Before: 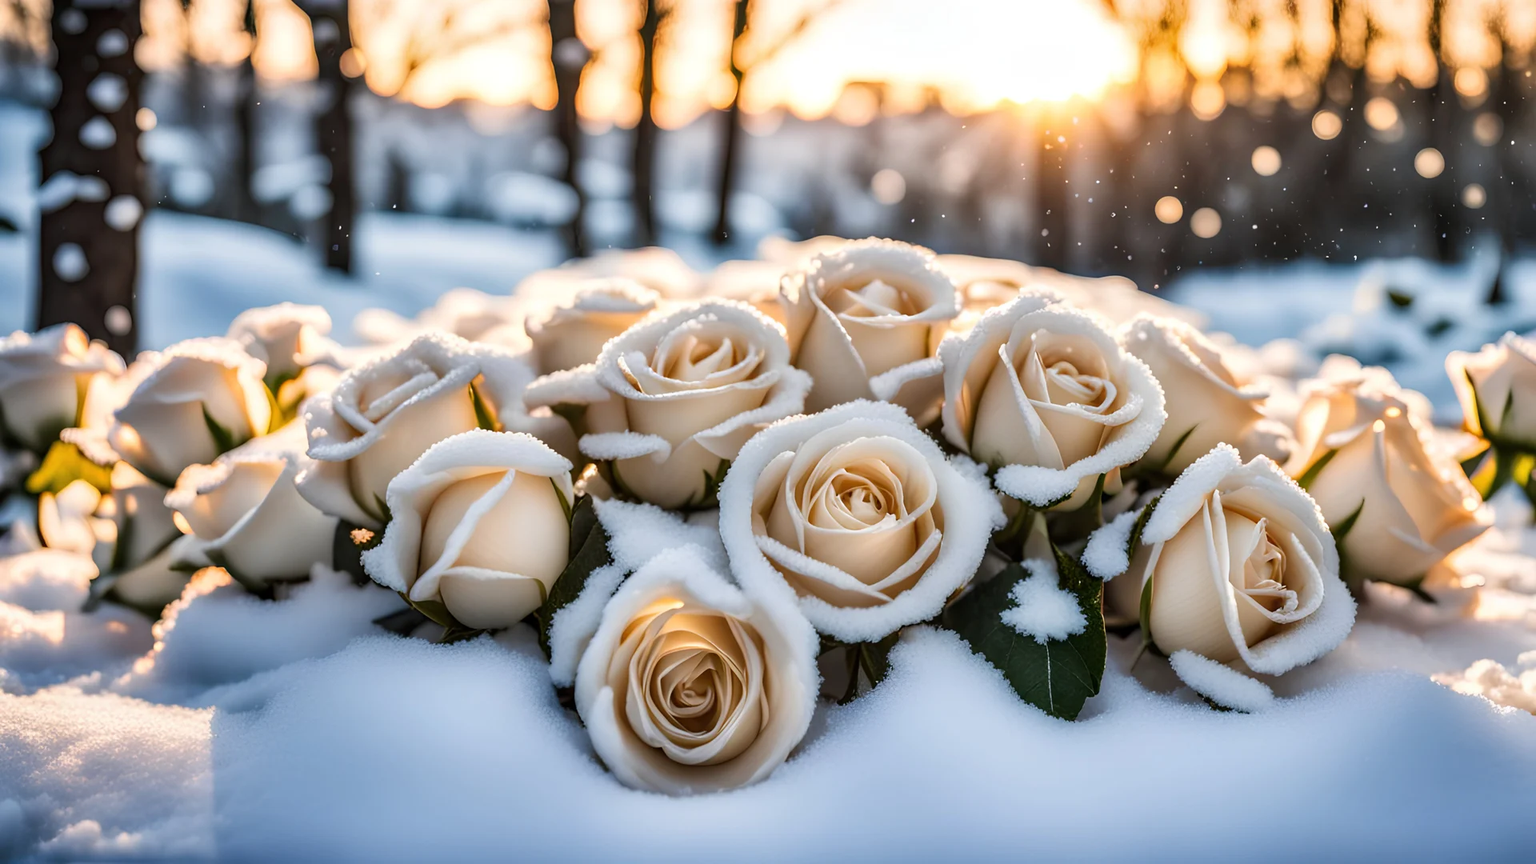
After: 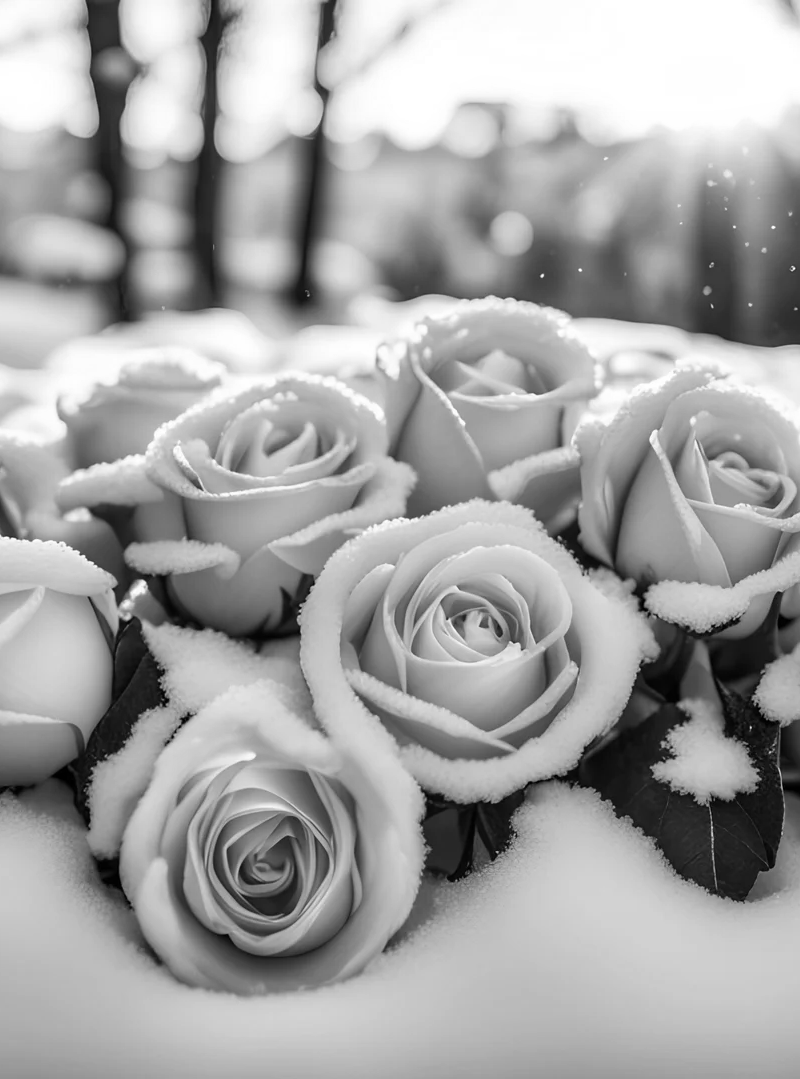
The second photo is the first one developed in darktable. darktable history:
monochrome: on, module defaults
crop: left 31.229%, right 27.105%
